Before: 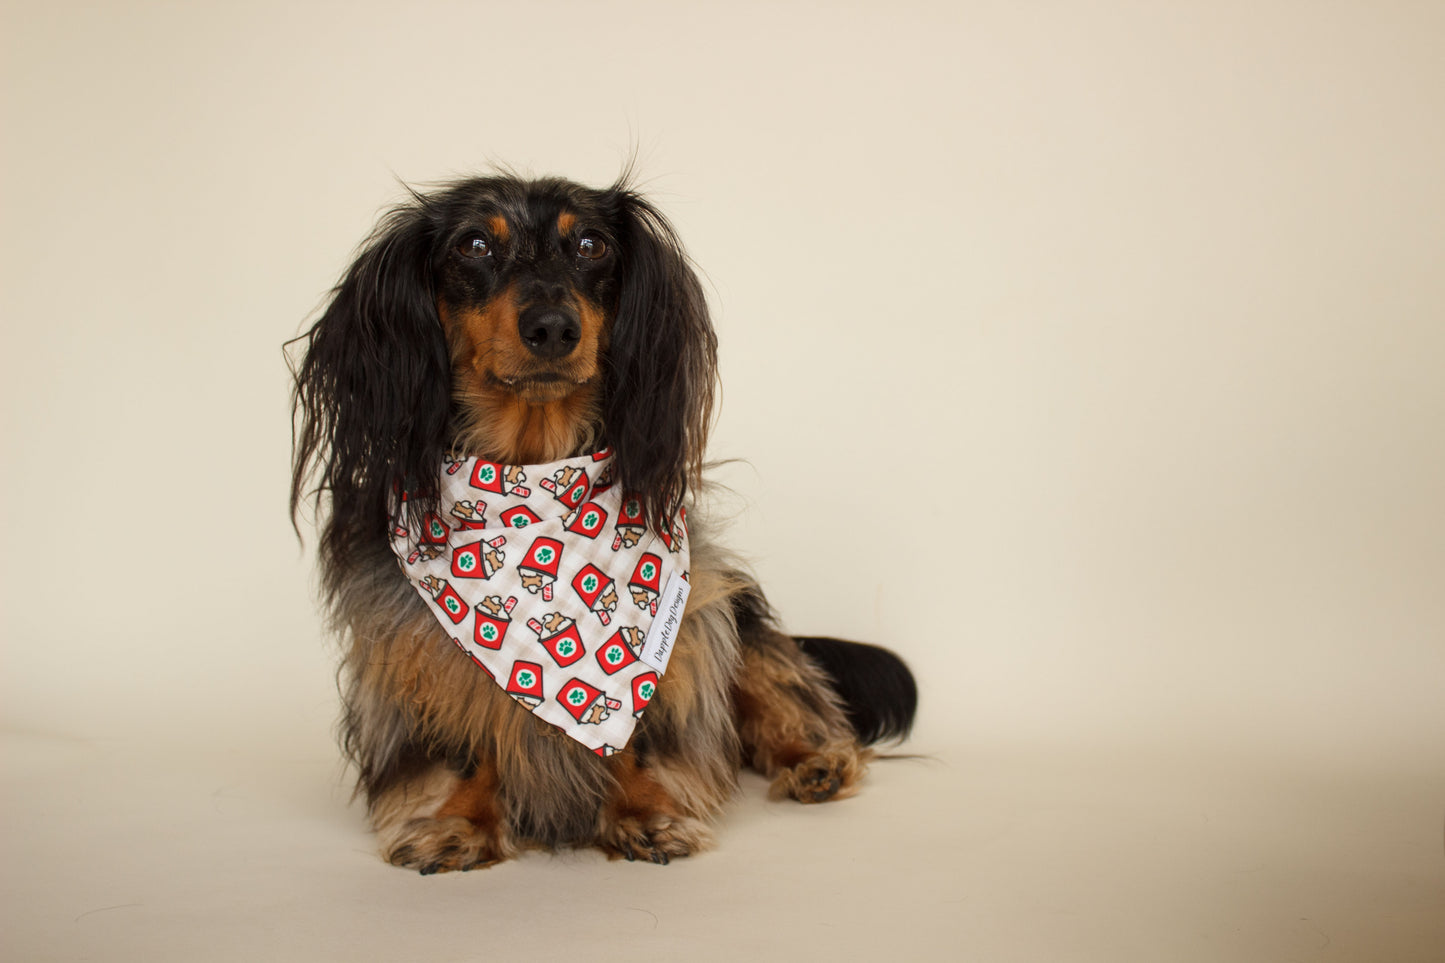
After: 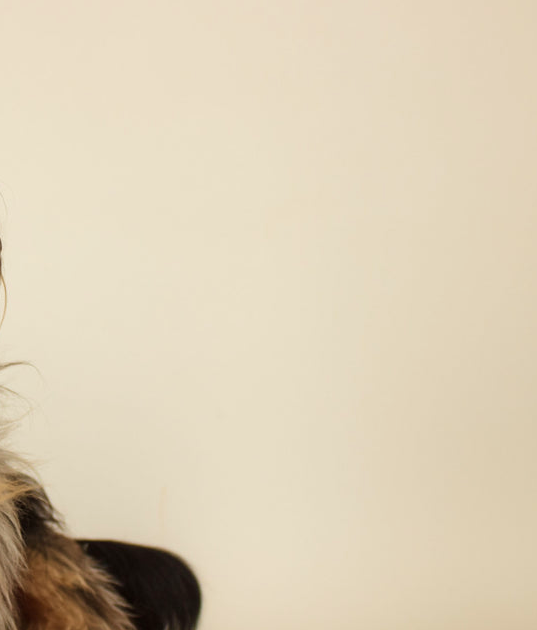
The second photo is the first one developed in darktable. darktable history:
velvia: on, module defaults
crop and rotate: left 49.555%, top 10.091%, right 13.222%, bottom 24.457%
